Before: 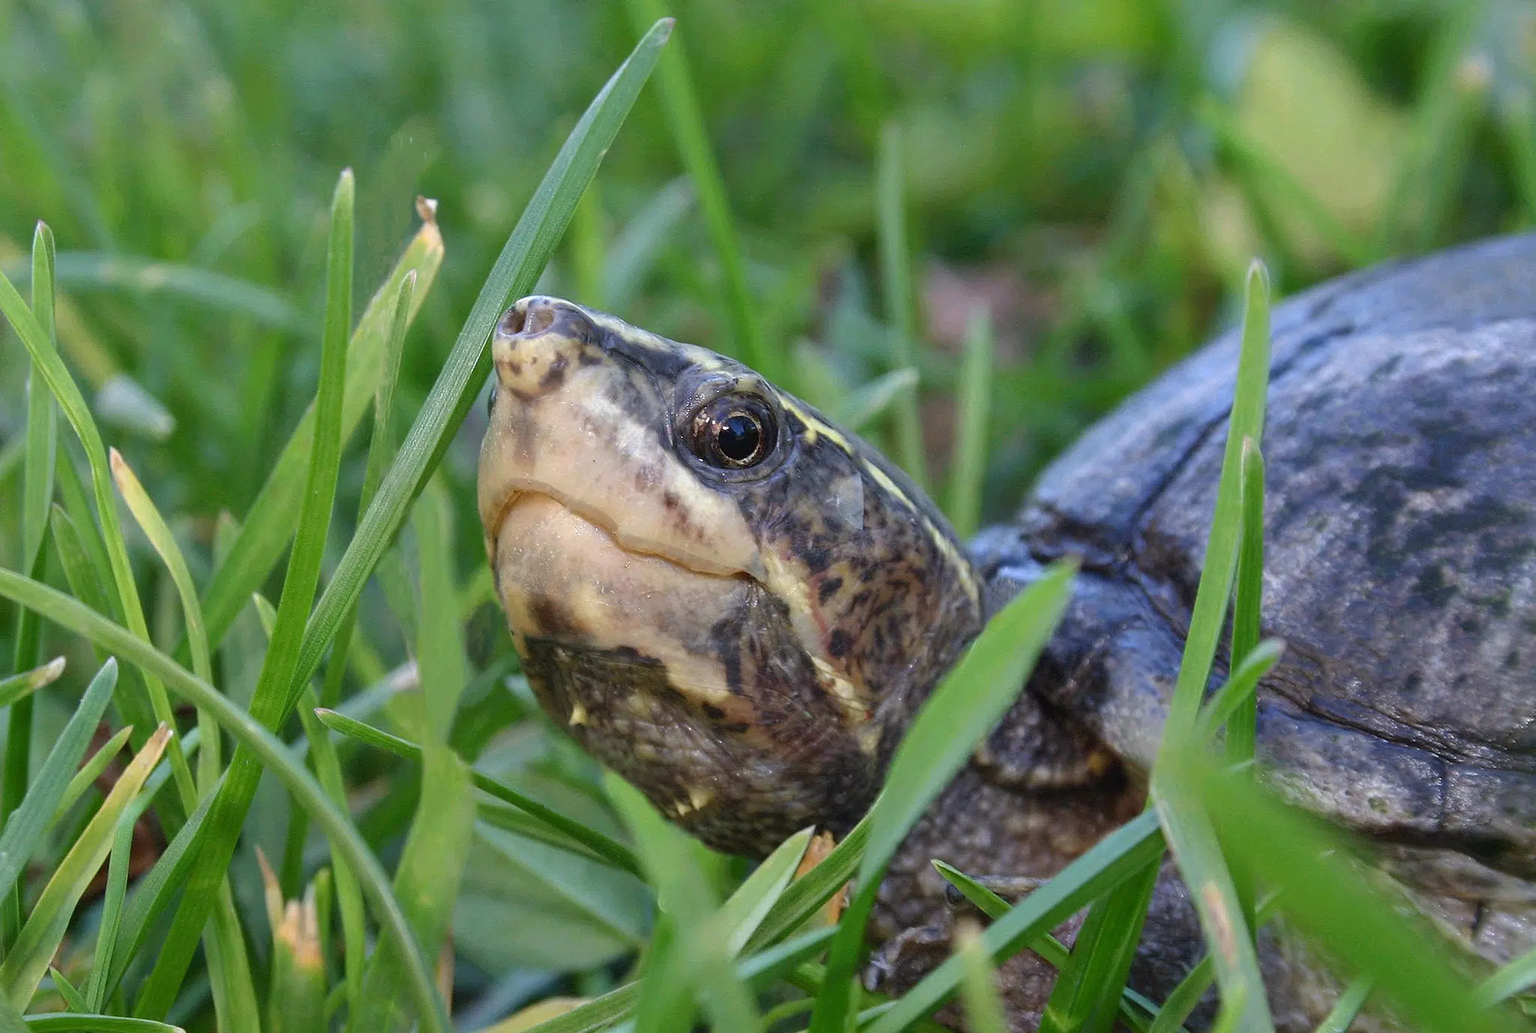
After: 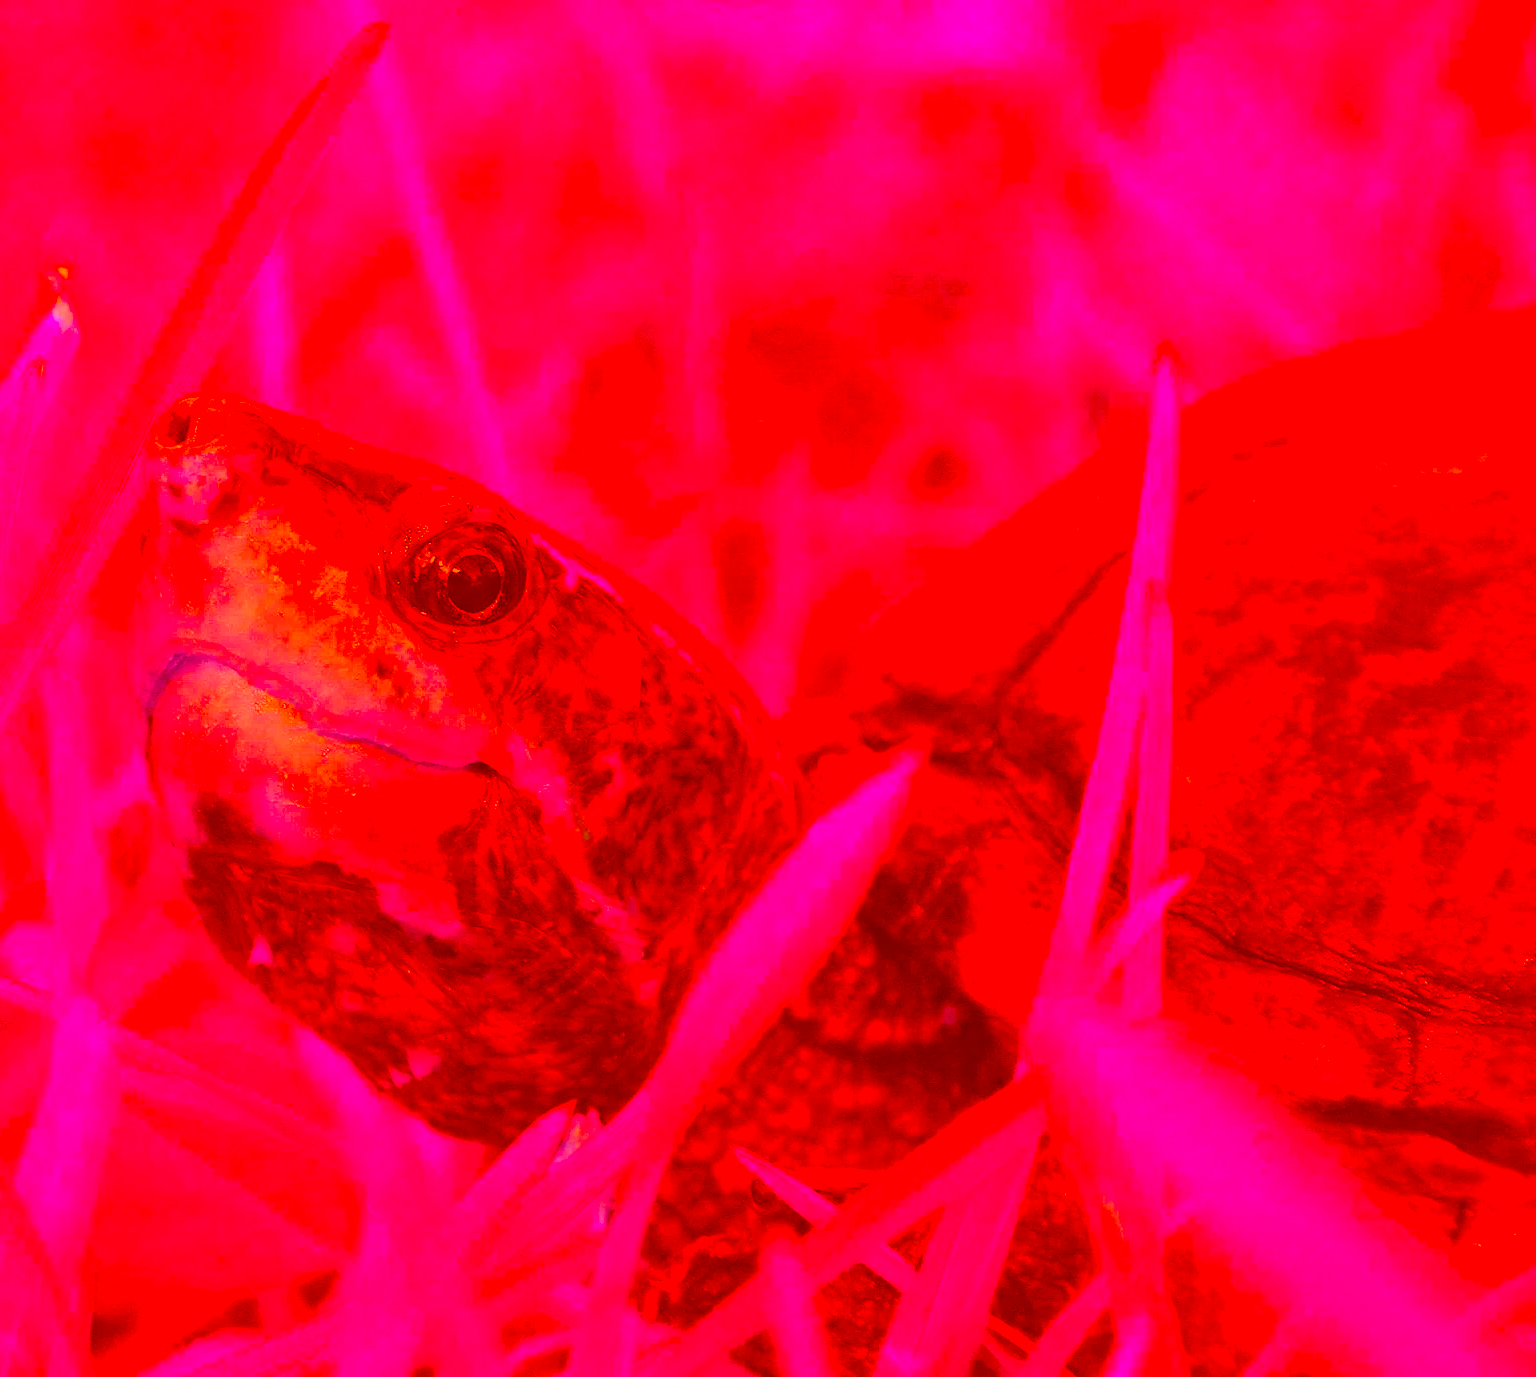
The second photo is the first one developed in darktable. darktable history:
crop and rotate: left 24.983%
color correction: highlights a* -38.94, highlights b* -39.66, shadows a* -39.33, shadows b* -39.9, saturation -2.98
tone equalizer: -8 EV 0.09 EV, edges refinement/feathering 500, mask exposure compensation -1.57 EV, preserve details no
